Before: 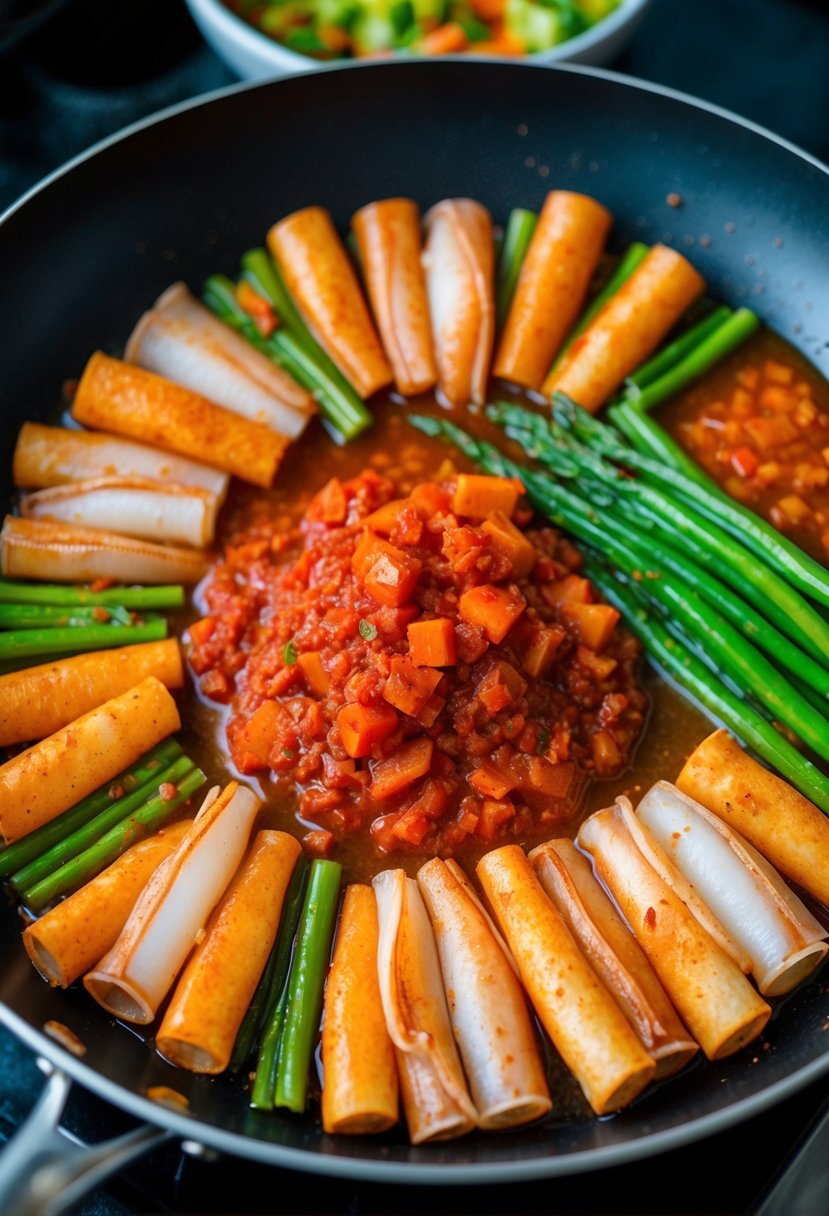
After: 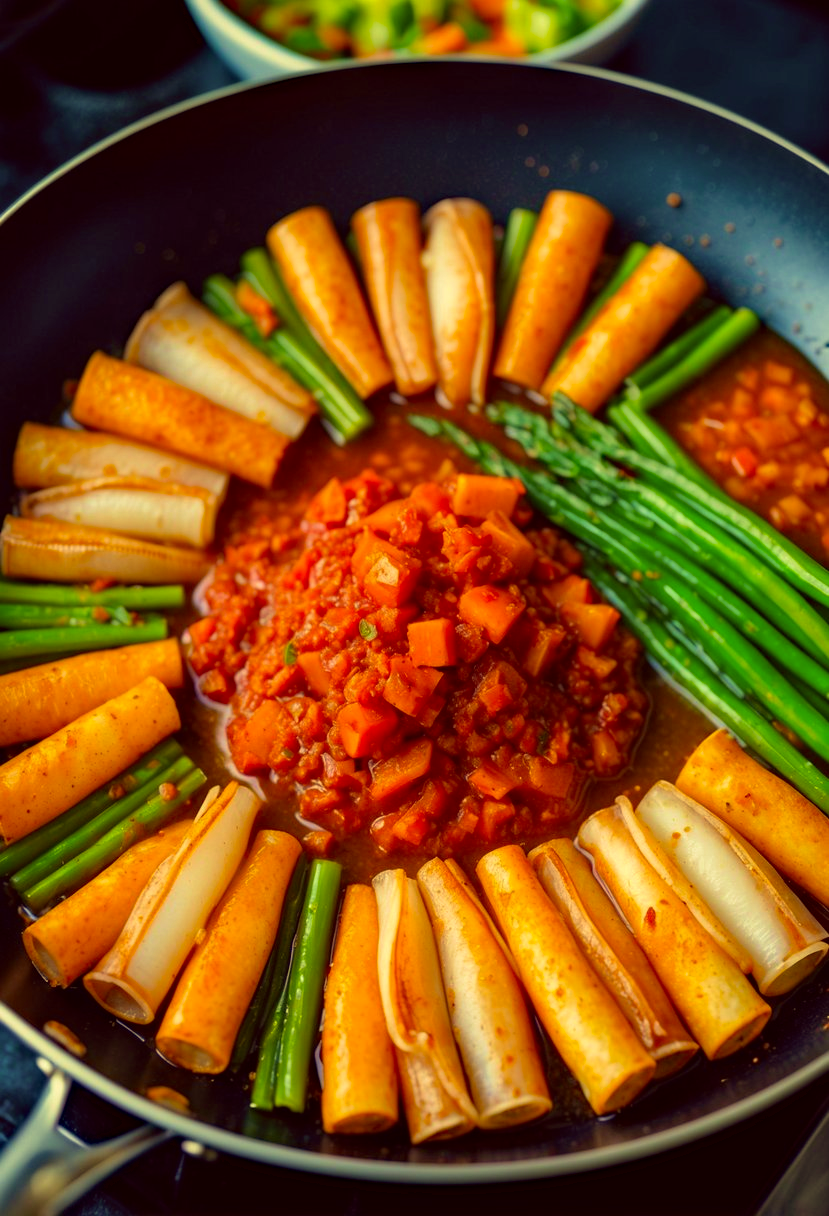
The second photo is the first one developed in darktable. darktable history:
color correction: highlights a* -0.482, highlights b* 40, shadows a* 9.8, shadows b* -0.161
velvia: strength 45%
haze removal: strength 0.29, distance 0.25, compatibility mode true, adaptive false
